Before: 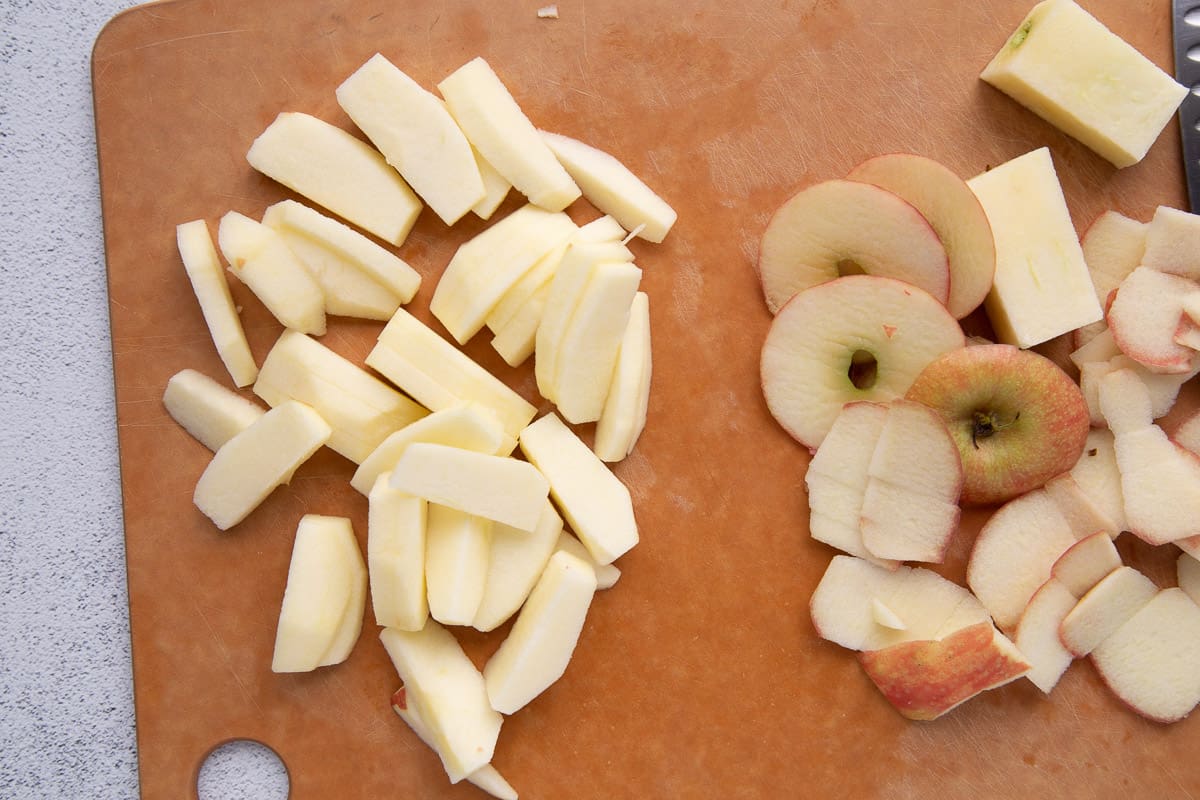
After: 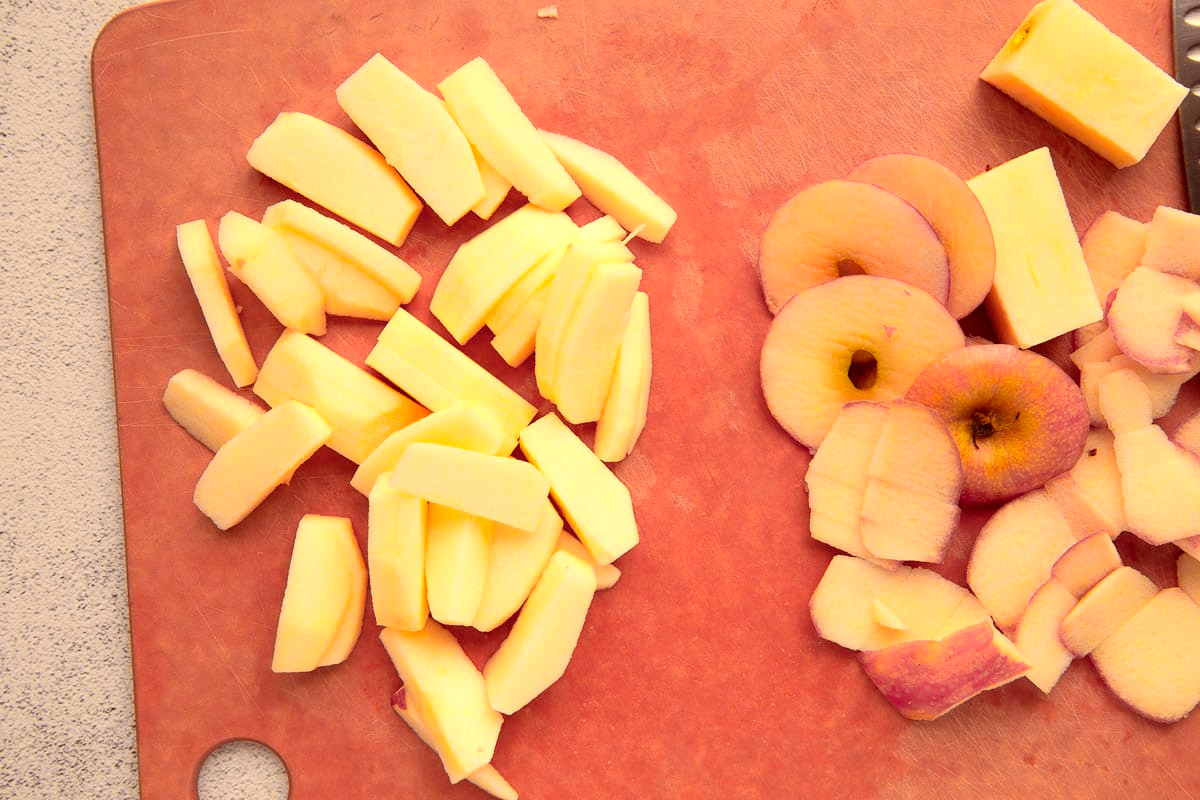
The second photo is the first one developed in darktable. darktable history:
color zones: curves: ch0 [(0.257, 0.558) (0.75, 0.565)]; ch1 [(0.004, 0.857) (0.14, 0.416) (0.257, 0.695) (0.442, 0.032) (0.736, 0.266) (0.891, 0.741)]; ch2 [(0, 0.623) (0.112, 0.436) (0.271, 0.474) (0.516, 0.64) (0.743, 0.286)]
color correction: highlights a* 1.14, highlights b* 24.58, shadows a* 15.41, shadows b* 24.17
